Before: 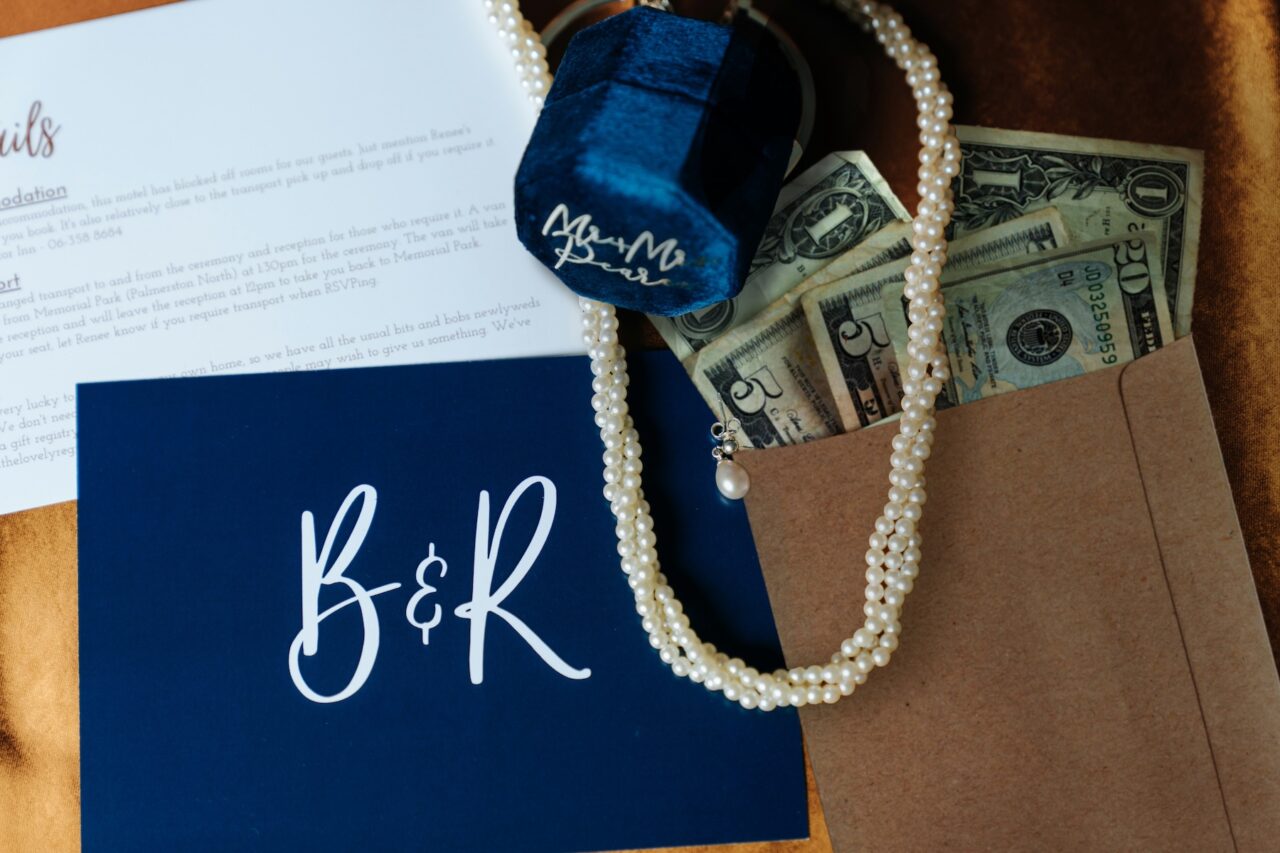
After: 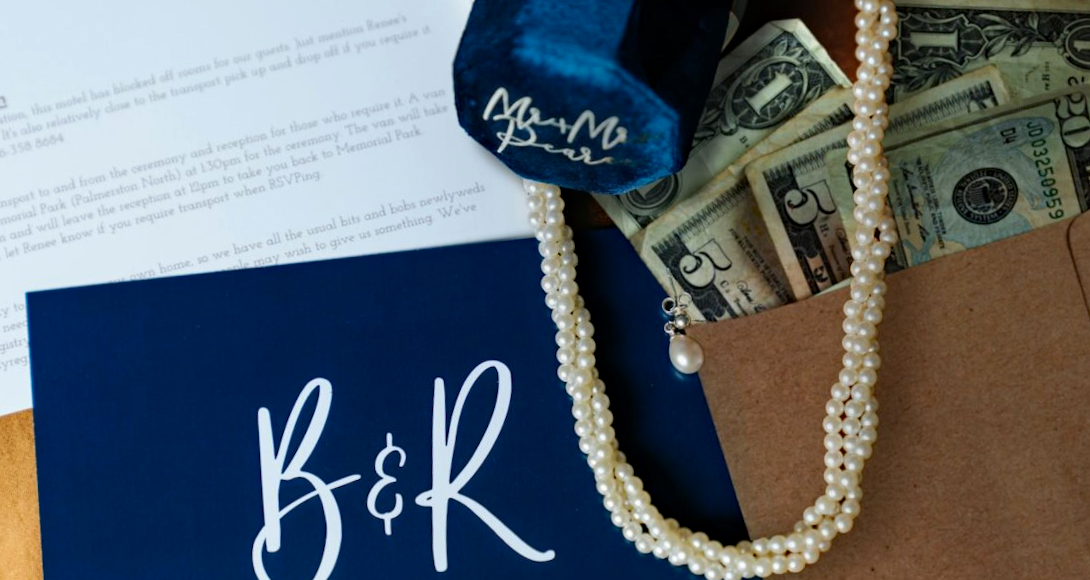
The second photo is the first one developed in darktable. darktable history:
crop and rotate: left 2.425%, top 11.305%, right 9.6%, bottom 15.08%
rotate and perspective: rotation -3°, crop left 0.031, crop right 0.968, crop top 0.07, crop bottom 0.93
haze removal: compatibility mode true, adaptive false
